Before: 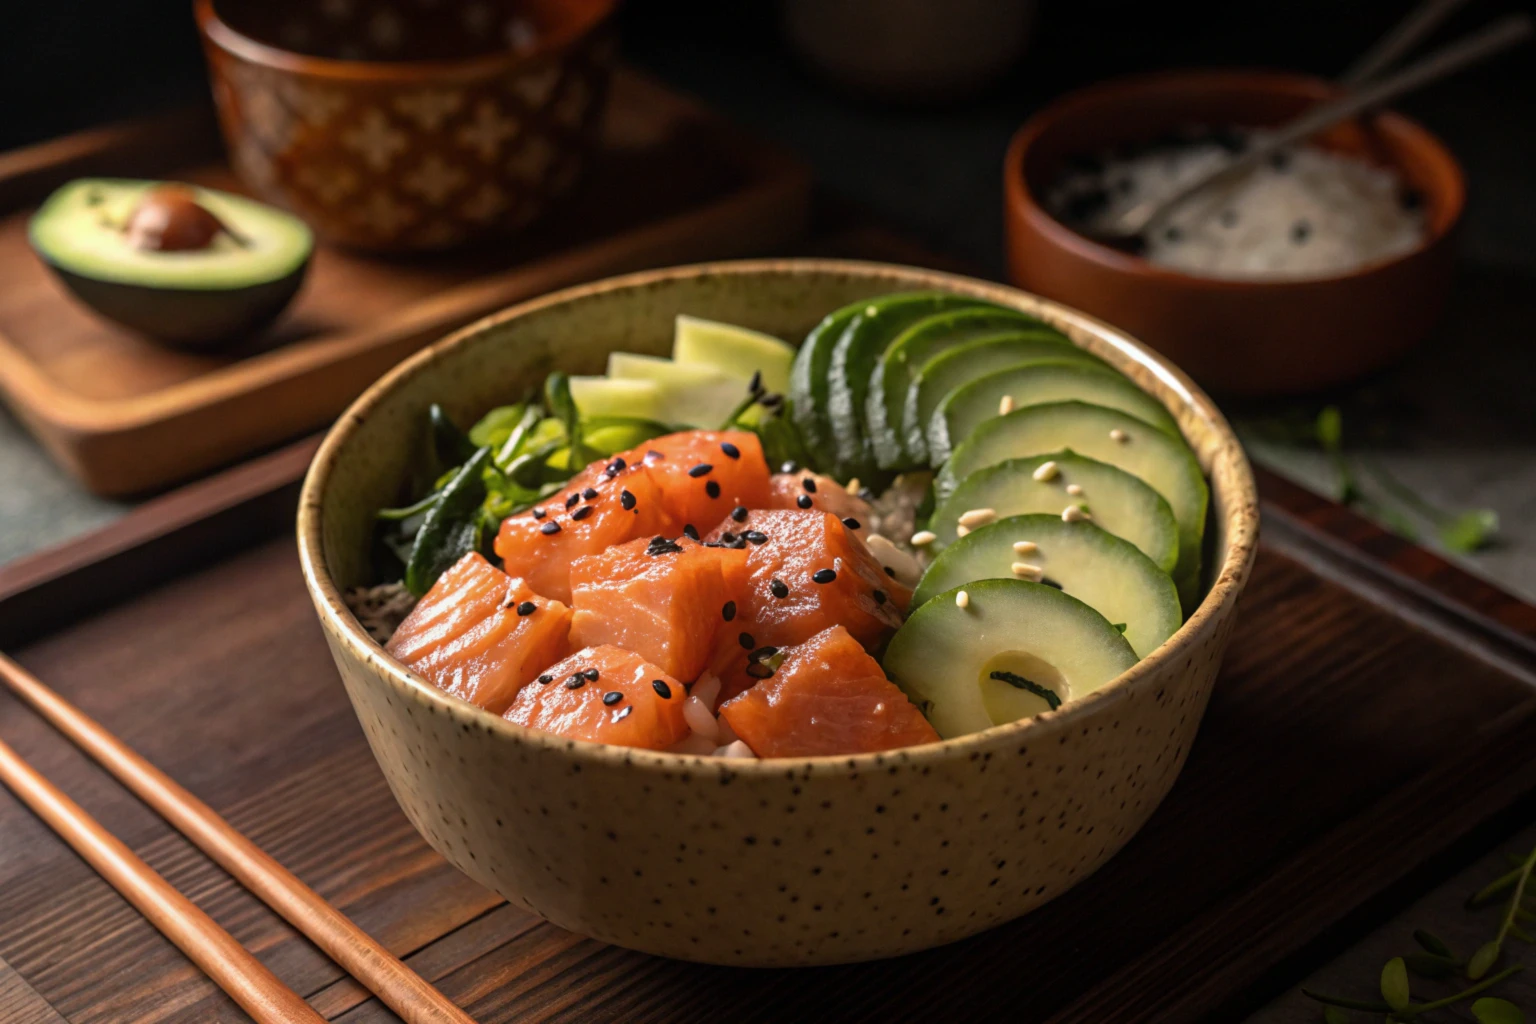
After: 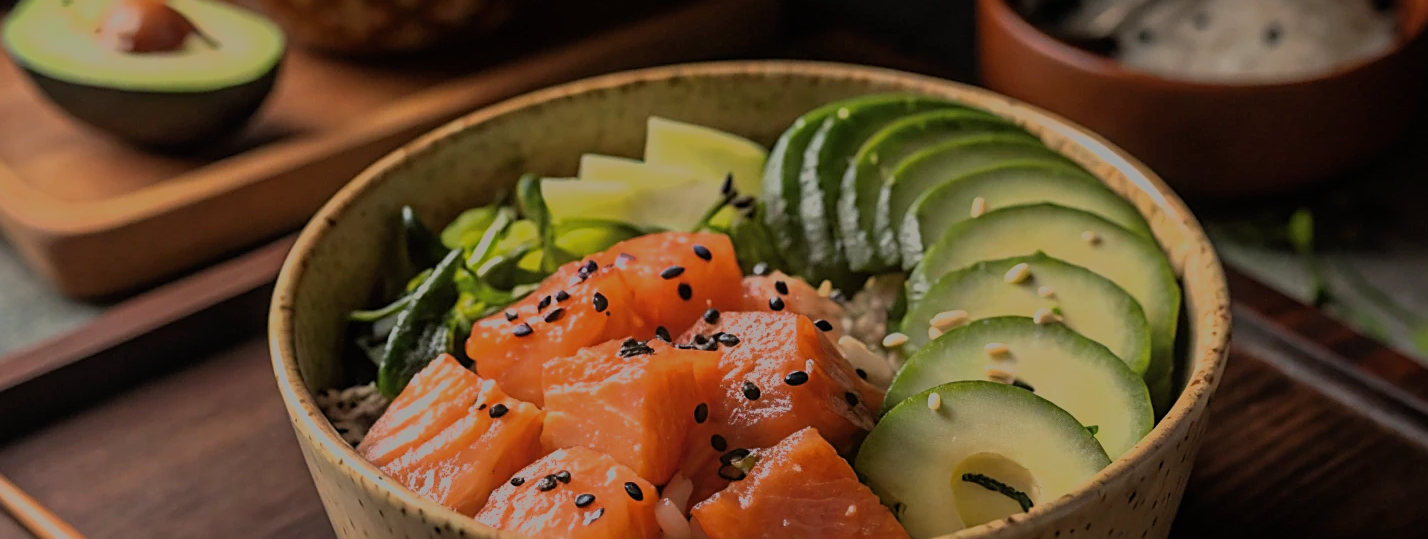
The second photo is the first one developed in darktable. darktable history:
crop: left 1.824%, top 19.418%, right 5.187%, bottom 27.863%
filmic rgb: black relative exposure -12.94 EV, white relative exposure 4.01 EV, target white luminance 85.001%, hardness 6.28, latitude 42.5%, contrast 0.859, shadows ↔ highlights balance 7.85%, color science v6 (2022)
sharpen: on, module defaults
